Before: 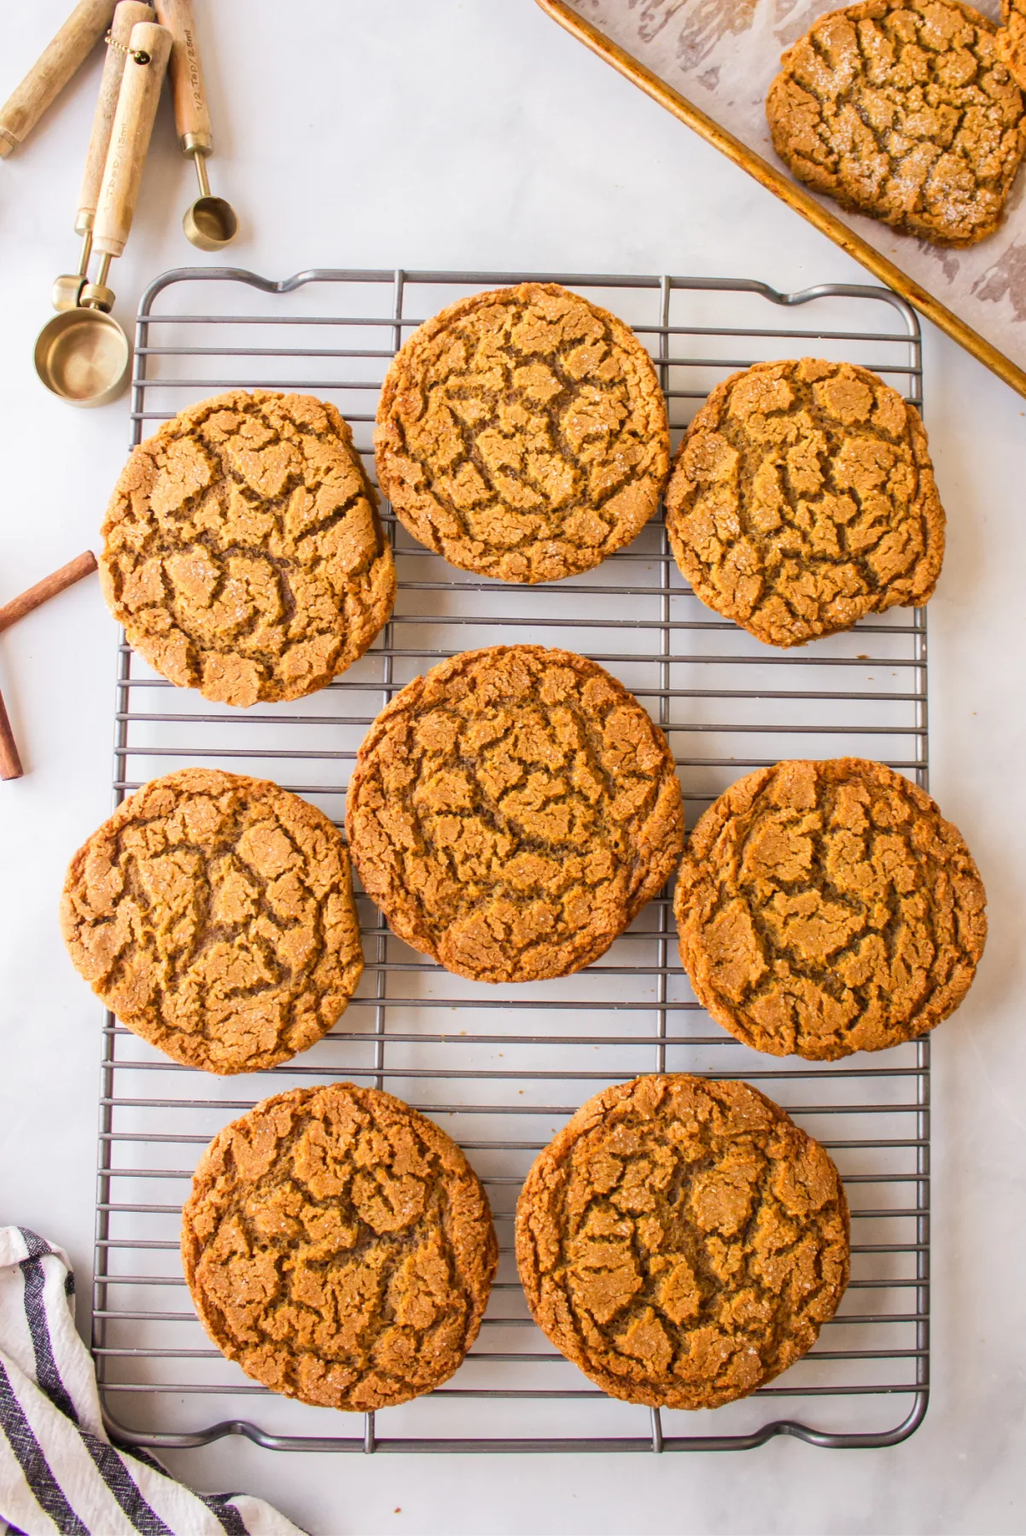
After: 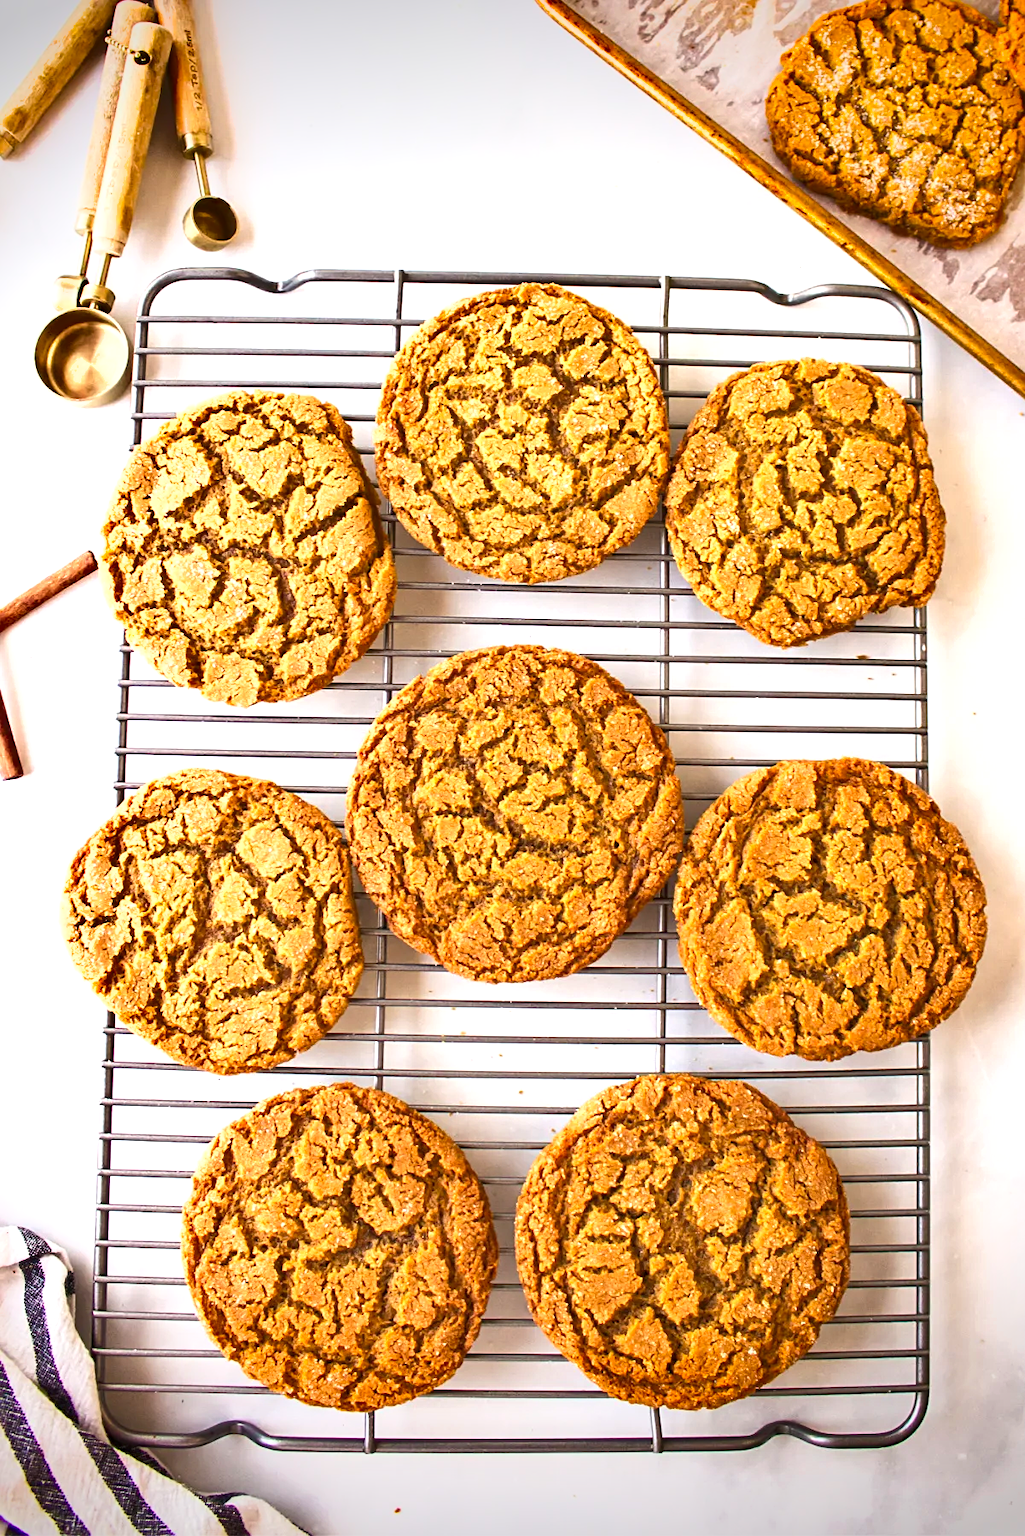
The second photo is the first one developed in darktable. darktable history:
color balance rgb: global vibrance 6.81%, saturation formula JzAzBz (2021)
vignetting: fall-off start 88.53%, fall-off radius 44.2%, saturation 0.376, width/height ratio 1.161
exposure: exposure 0.785 EV, compensate highlight preservation false
sharpen: radius 2.529, amount 0.323
shadows and highlights: shadows 49, highlights -41, soften with gaussian
